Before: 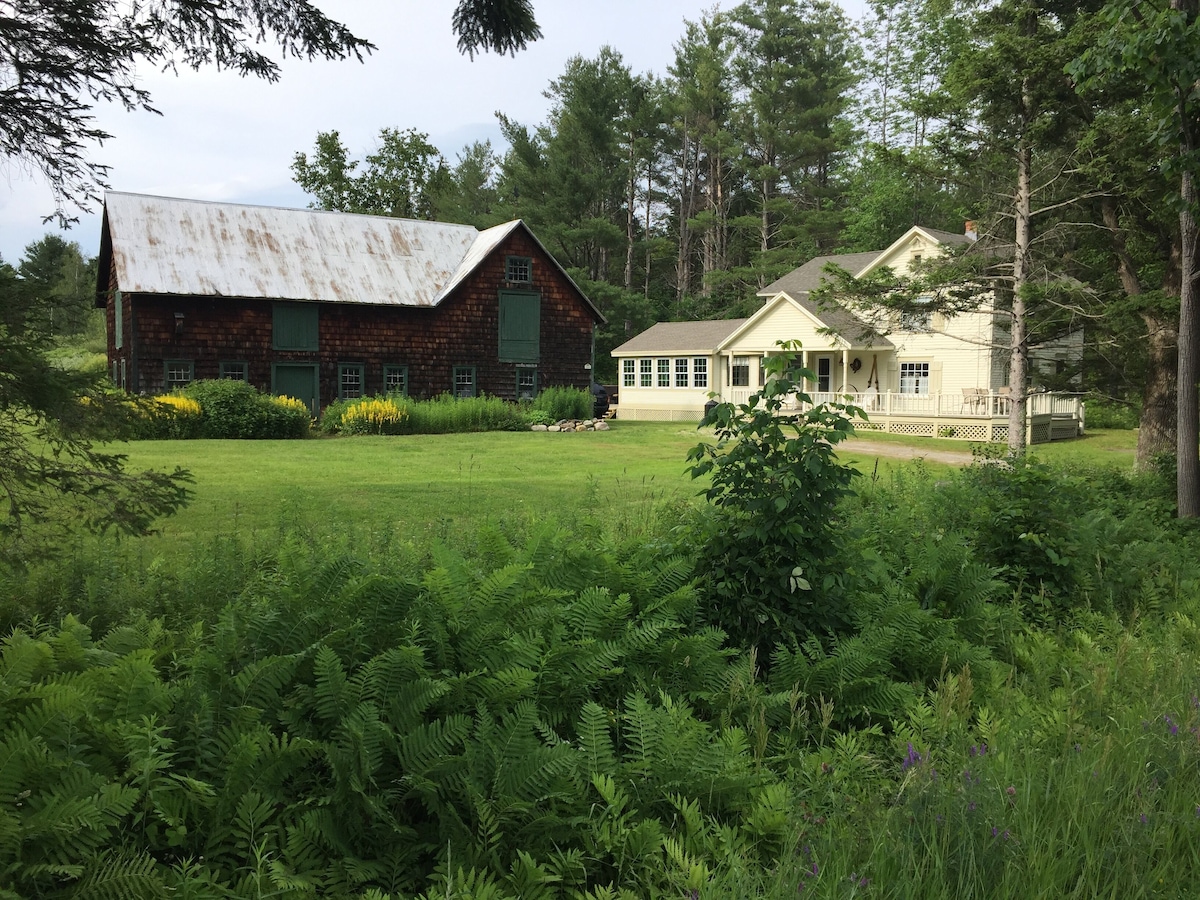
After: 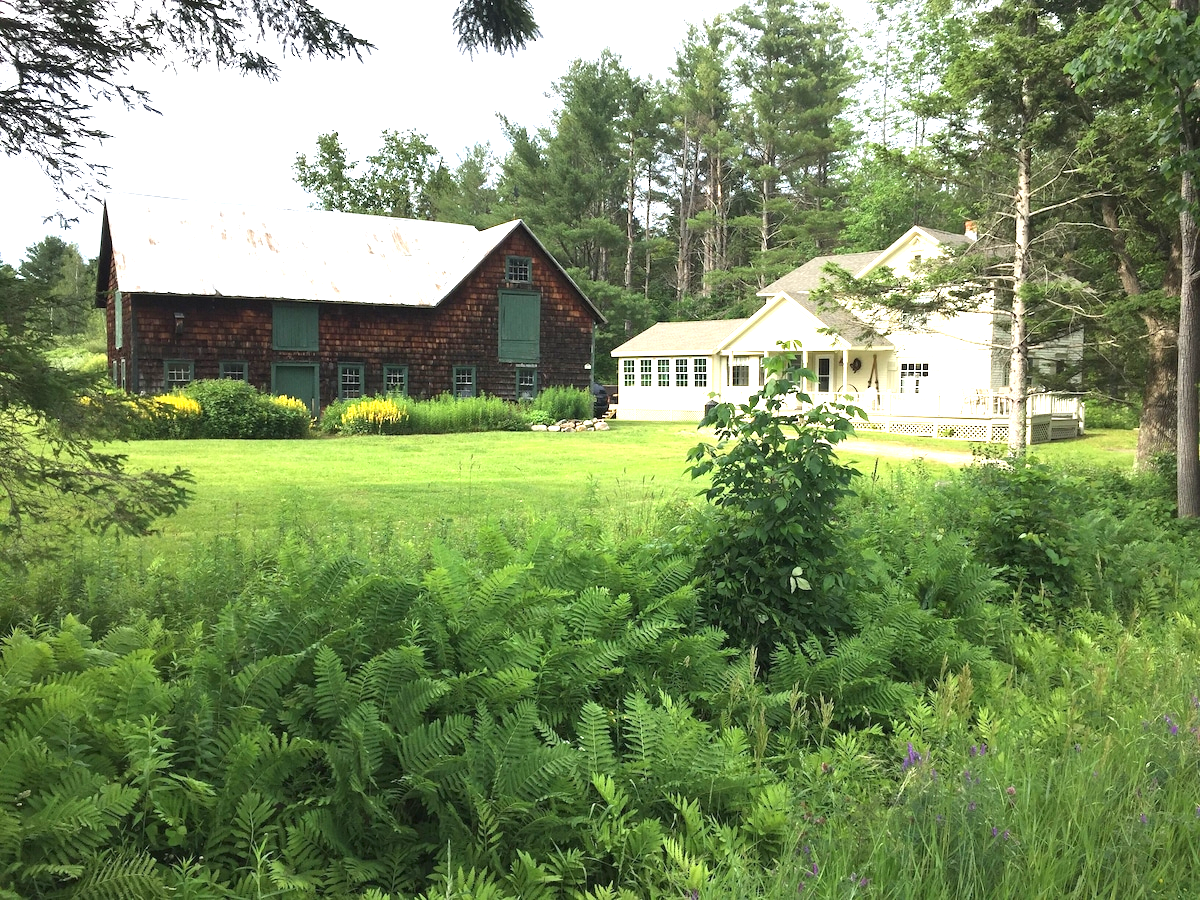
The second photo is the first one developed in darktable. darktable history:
exposure: black level correction 0, exposure 1.443 EV, compensate highlight preservation false
